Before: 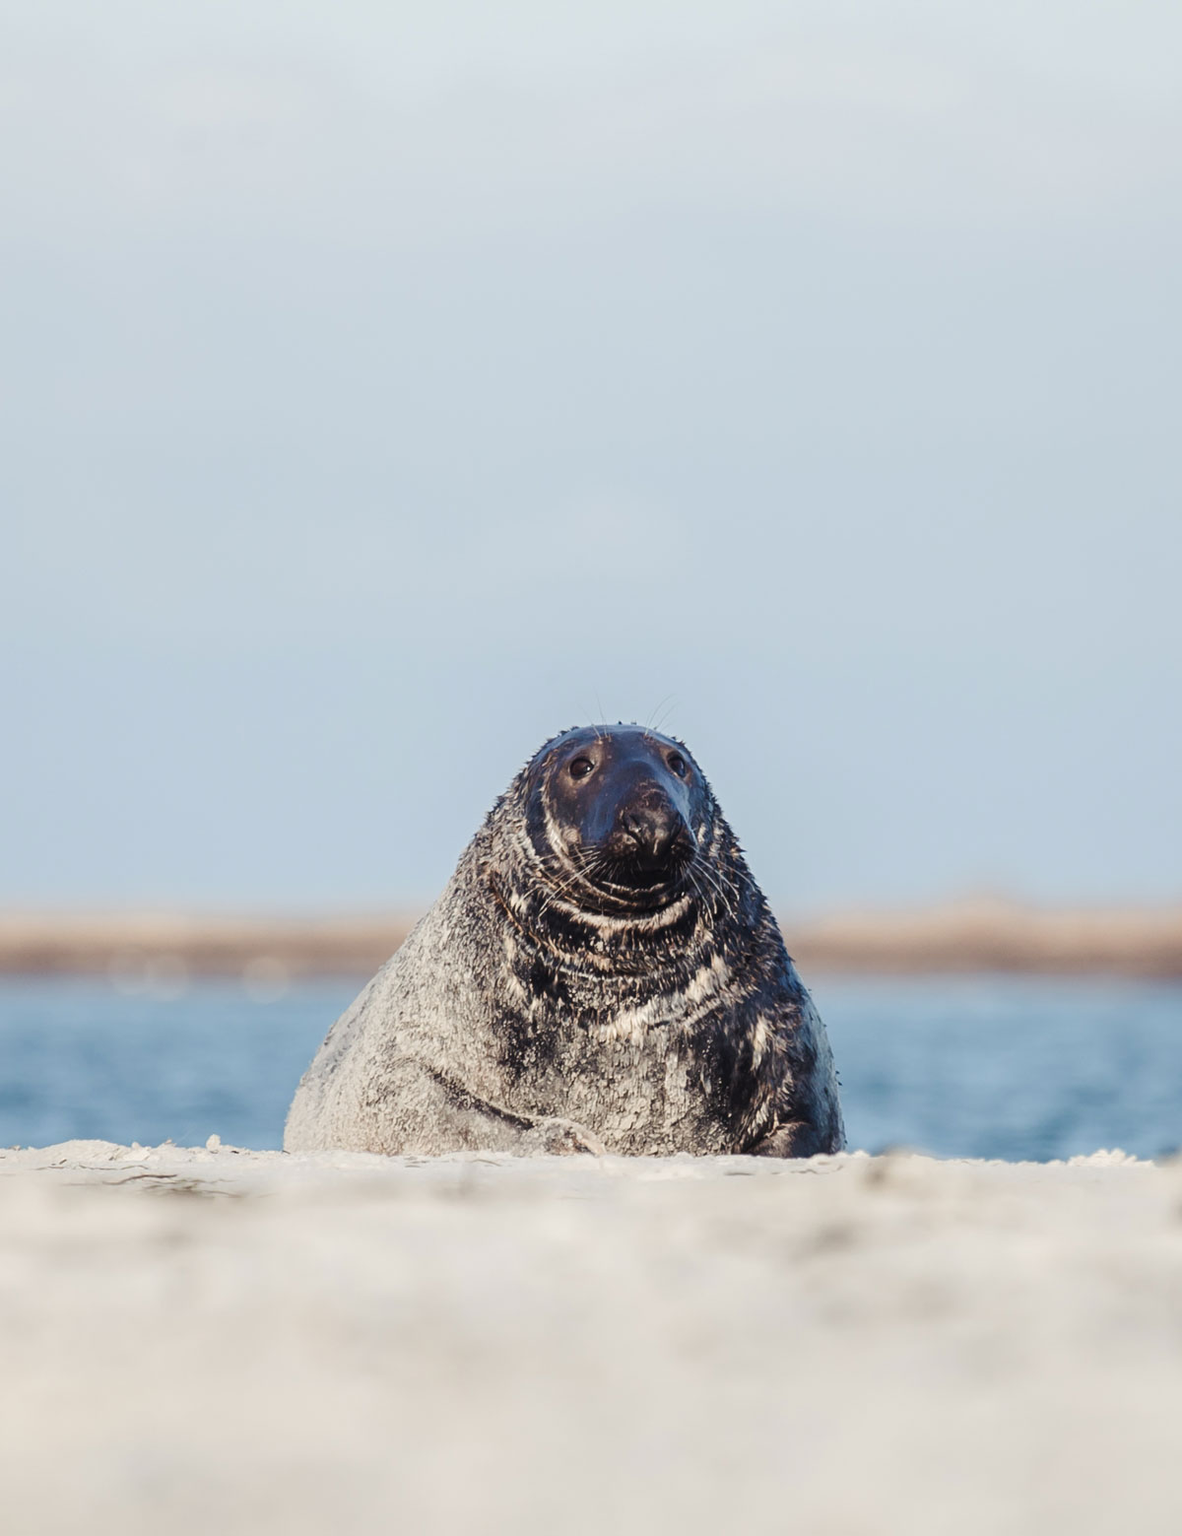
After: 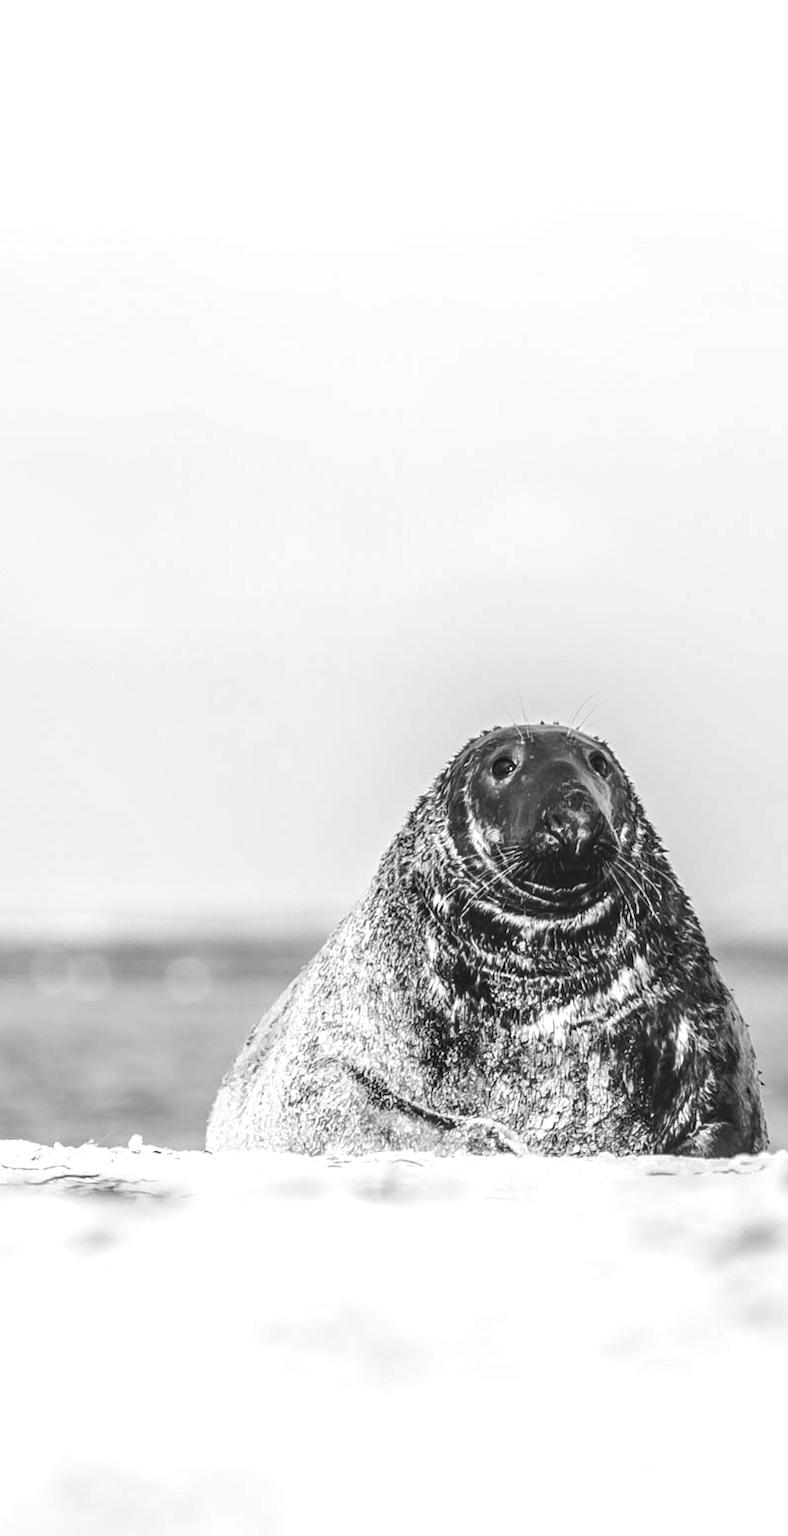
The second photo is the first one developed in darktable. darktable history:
crop and rotate: left 6.617%, right 26.717%
local contrast: highlights 0%, shadows 0%, detail 133%
monochrome: a -6.99, b 35.61, size 1.4
tone equalizer: -8 EV -0.75 EV, -7 EV -0.7 EV, -6 EV -0.6 EV, -5 EV -0.4 EV, -3 EV 0.4 EV, -2 EV 0.6 EV, -1 EV 0.7 EV, +0 EV 0.75 EV, edges refinement/feathering 500, mask exposure compensation -1.57 EV, preserve details no
